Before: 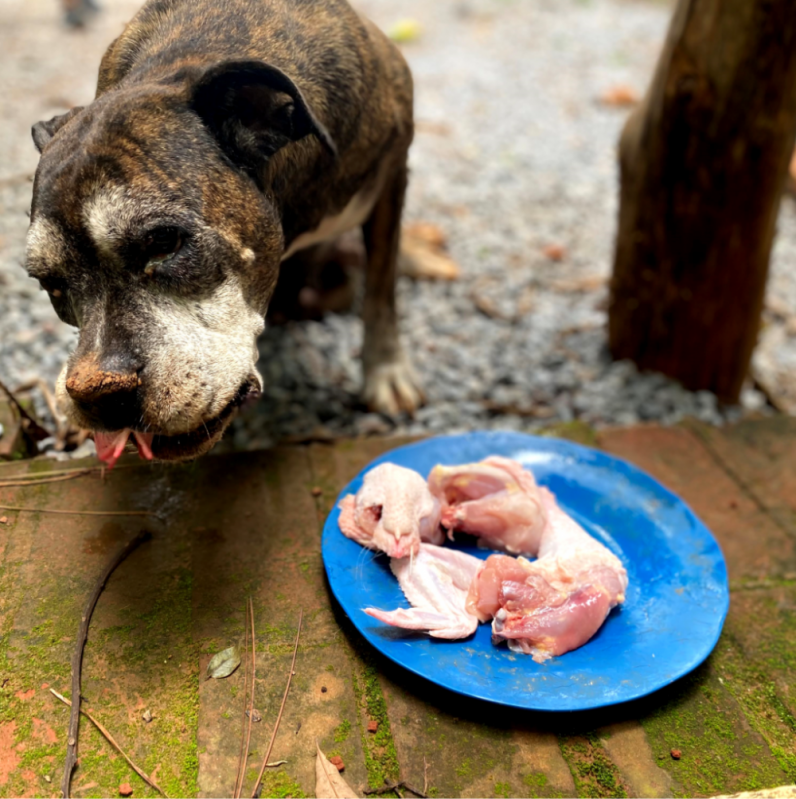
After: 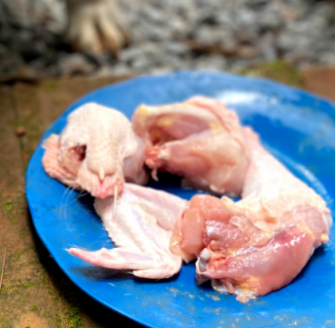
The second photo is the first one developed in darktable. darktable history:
crop: left 37.221%, top 45.169%, right 20.63%, bottom 13.777%
